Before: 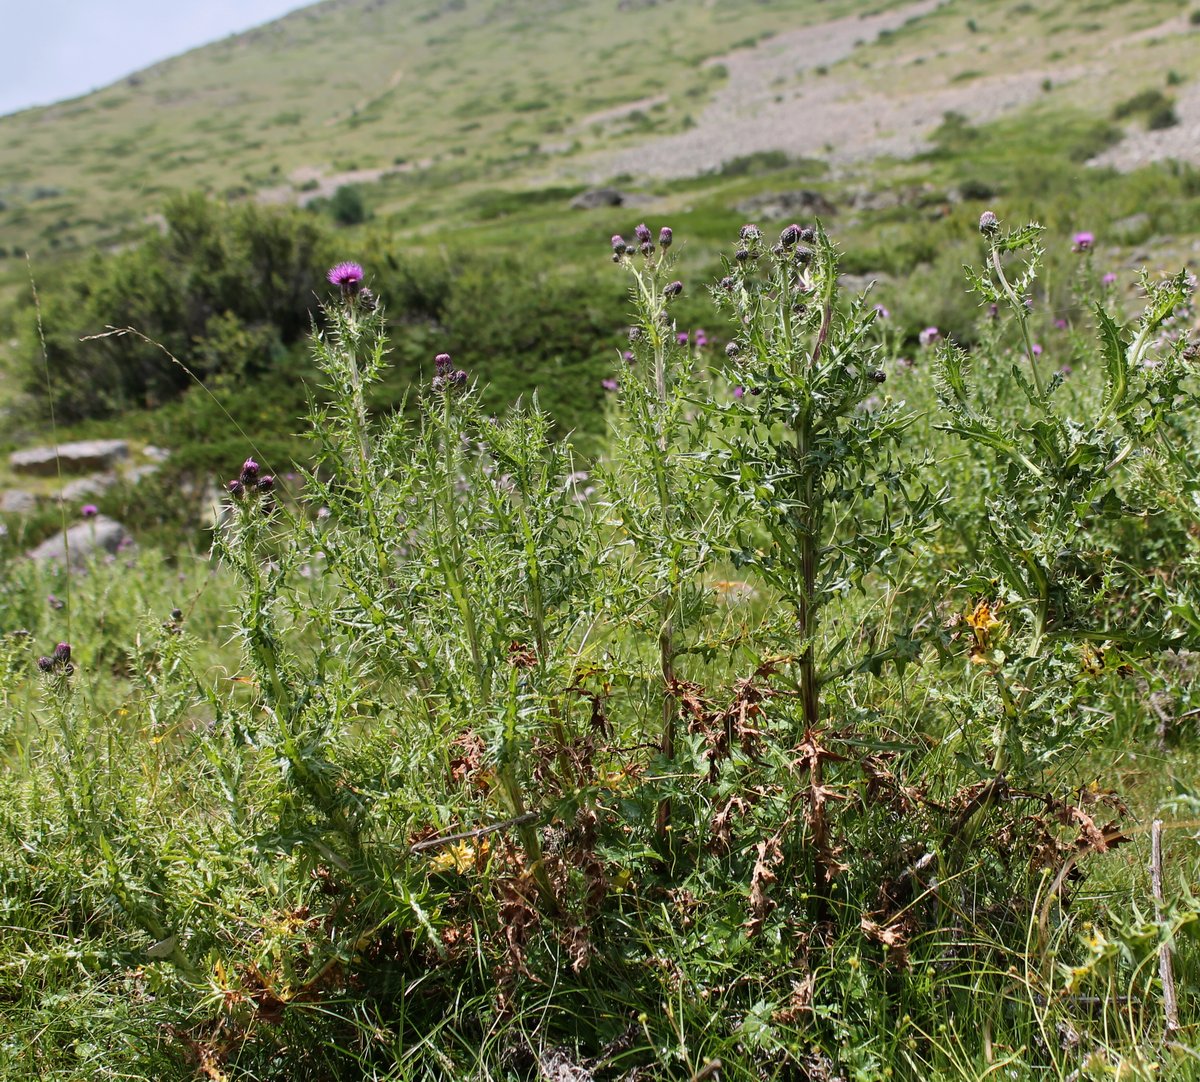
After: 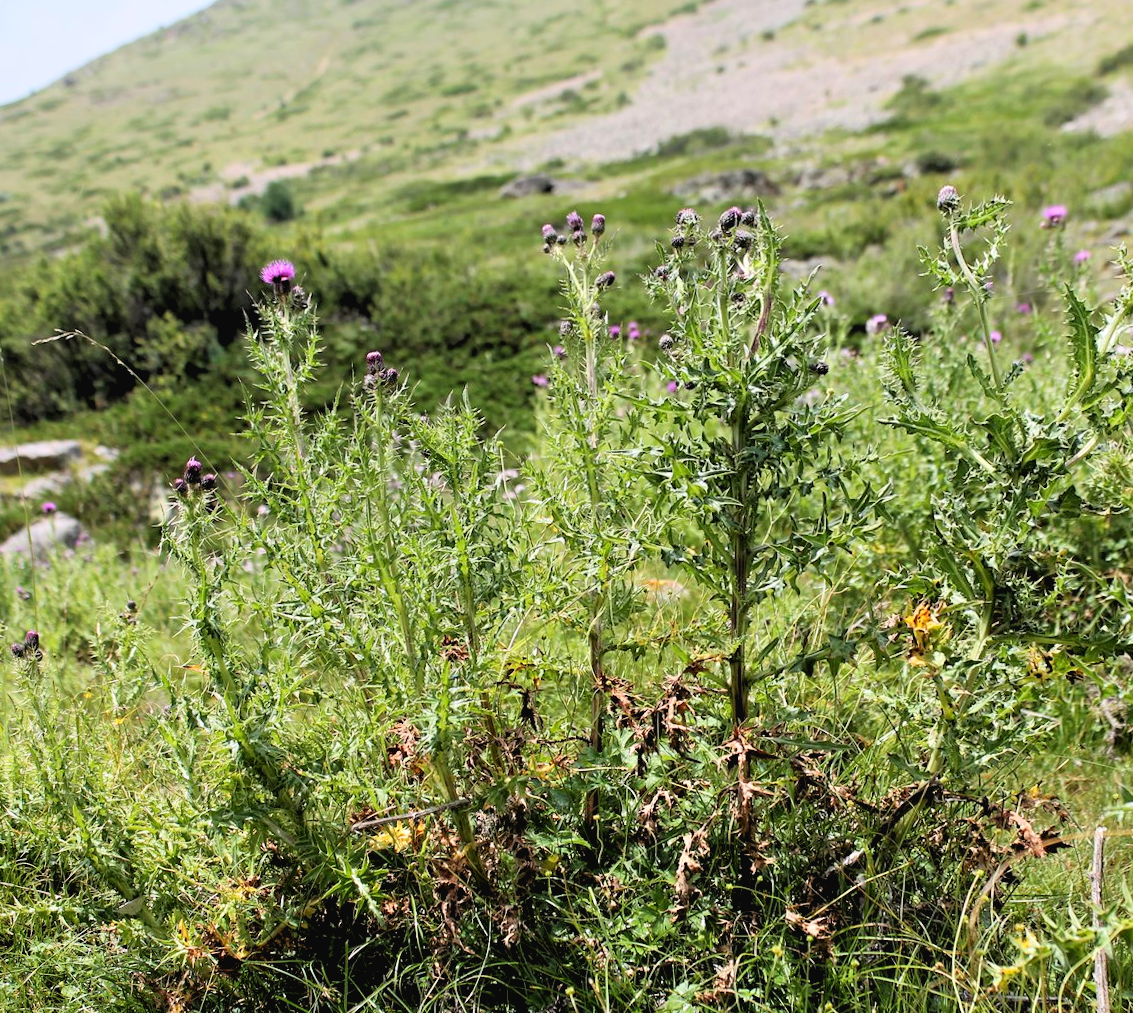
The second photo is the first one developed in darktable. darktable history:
rotate and perspective: rotation 0.062°, lens shift (vertical) 0.115, lens shift (horizontal) -0.133, crop left 0.047, crop right 0.94, crop top 0.061, crop bottom 0.94
rgb levels: levels [[0.013, 0.434, 0.89], [0, 0.5, 1], [0, 0.5, 1]]
tone curve: curves: ch0 [(0, 0.028) (0.138, 0.156) (0.468, 0.516) (0.754, 0.823) (1, 1)], color space Lab, linked channels, preserve colors none
